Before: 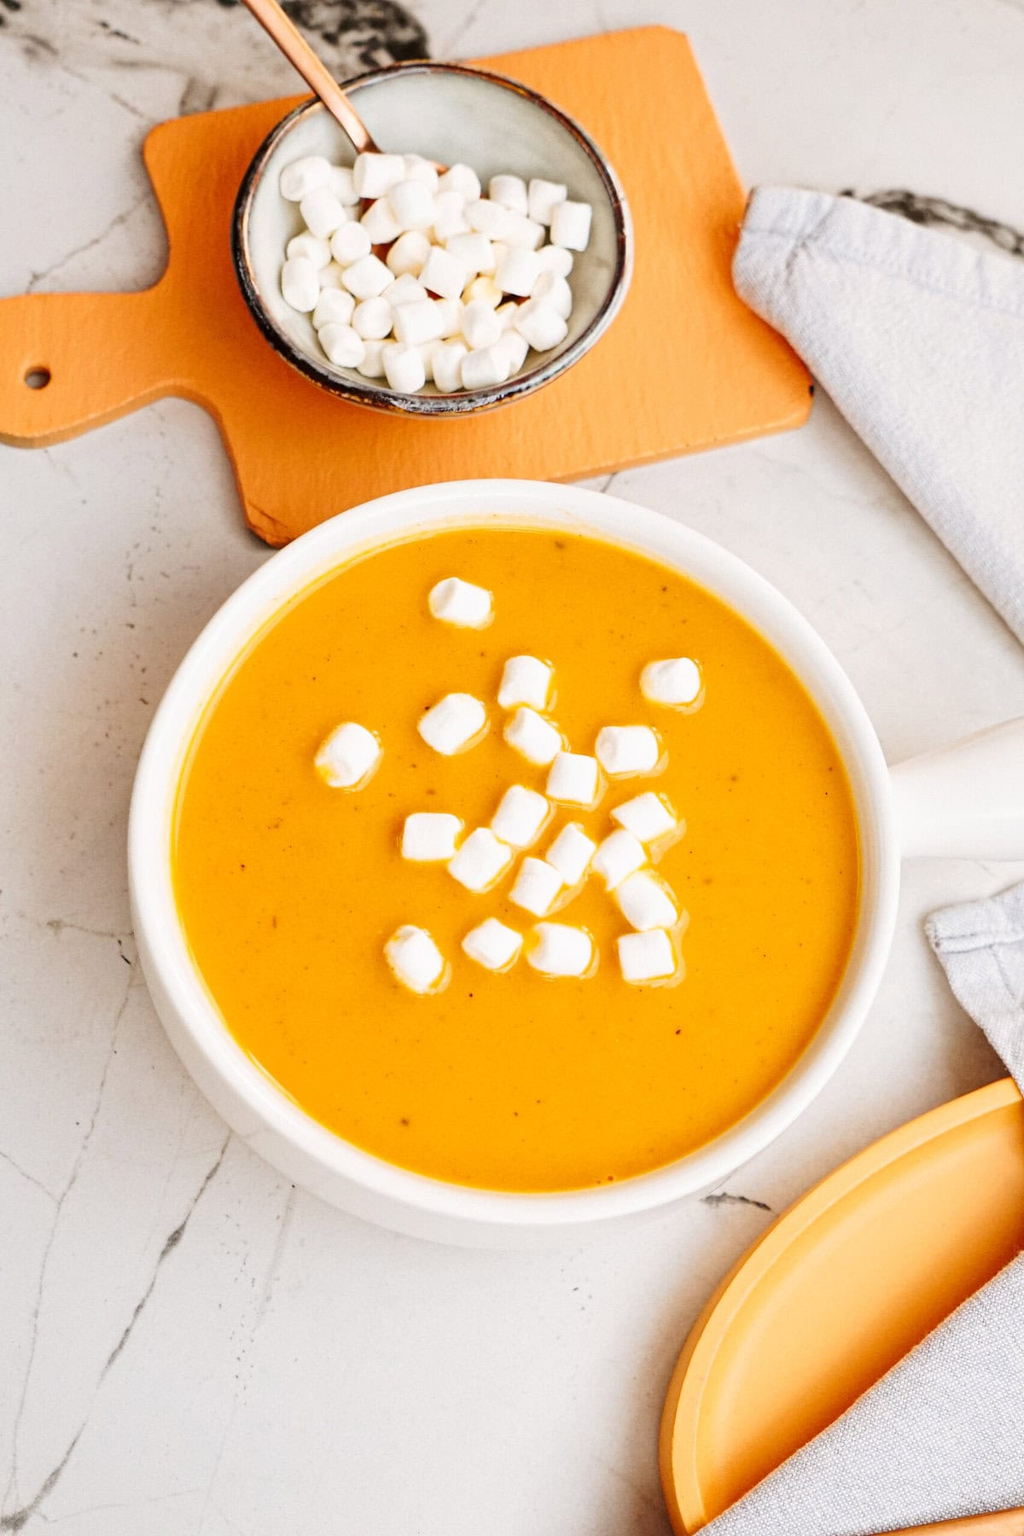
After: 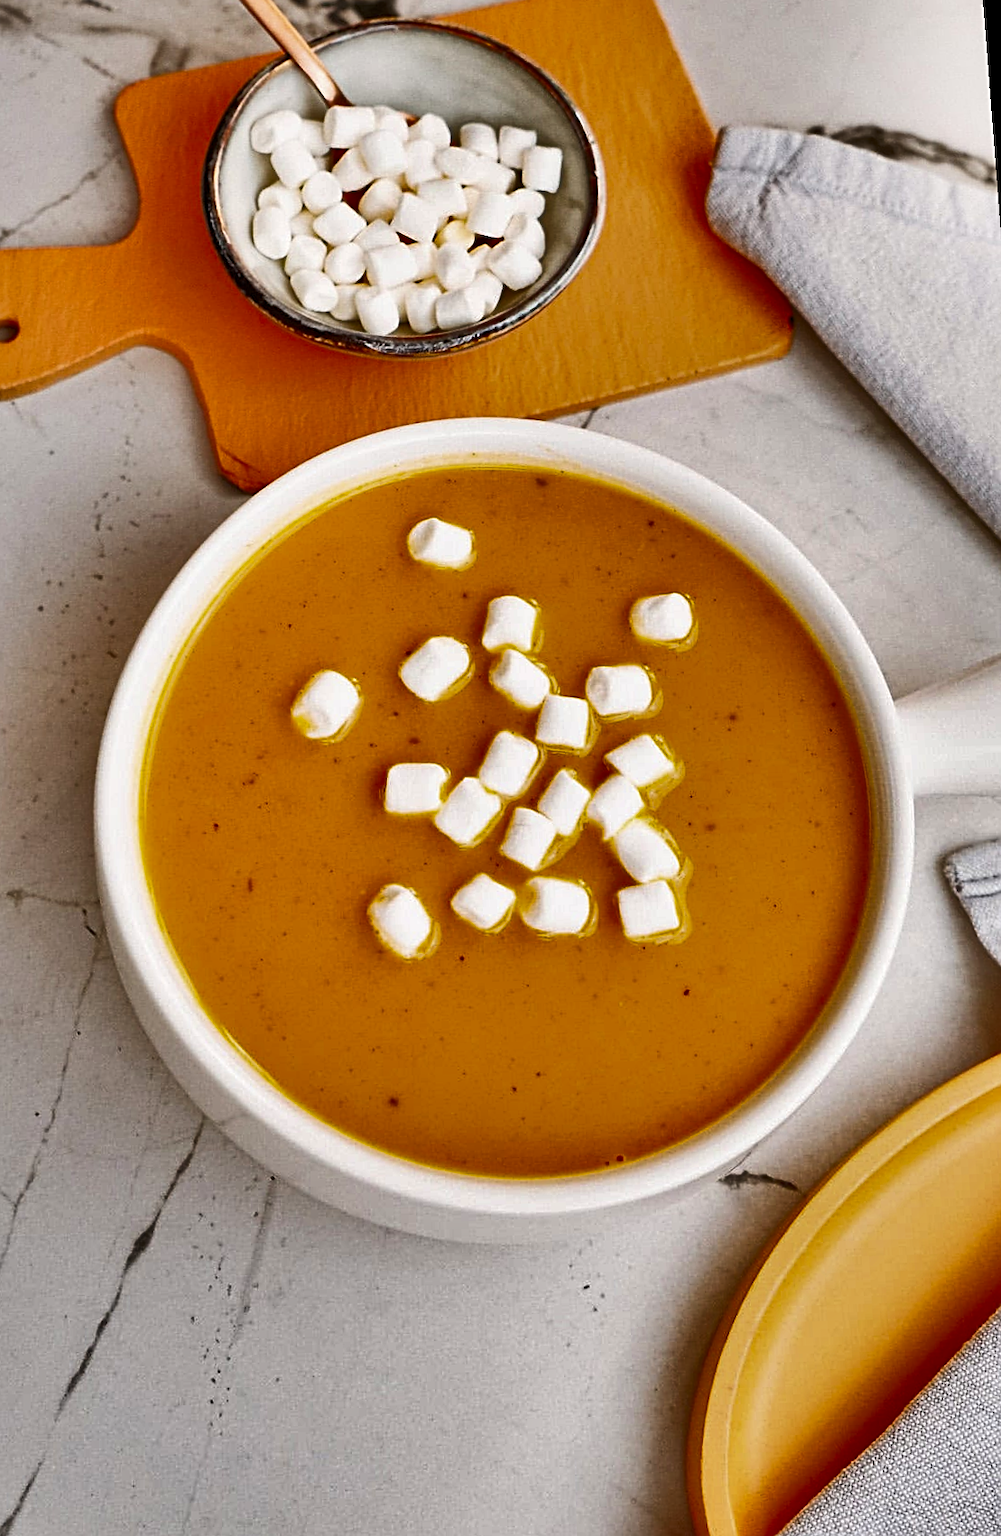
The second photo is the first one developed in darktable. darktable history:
sharpen: on, module defaults
shadows and highlights: shadows 24.5, highlights -78.15, soften with gaussian
rotate and perspective: rotation -1.68°, lens shift (vertical) -0.146, crop left 0.049, crop right 0.912, crop top 0.032, crop bottom 0.96
